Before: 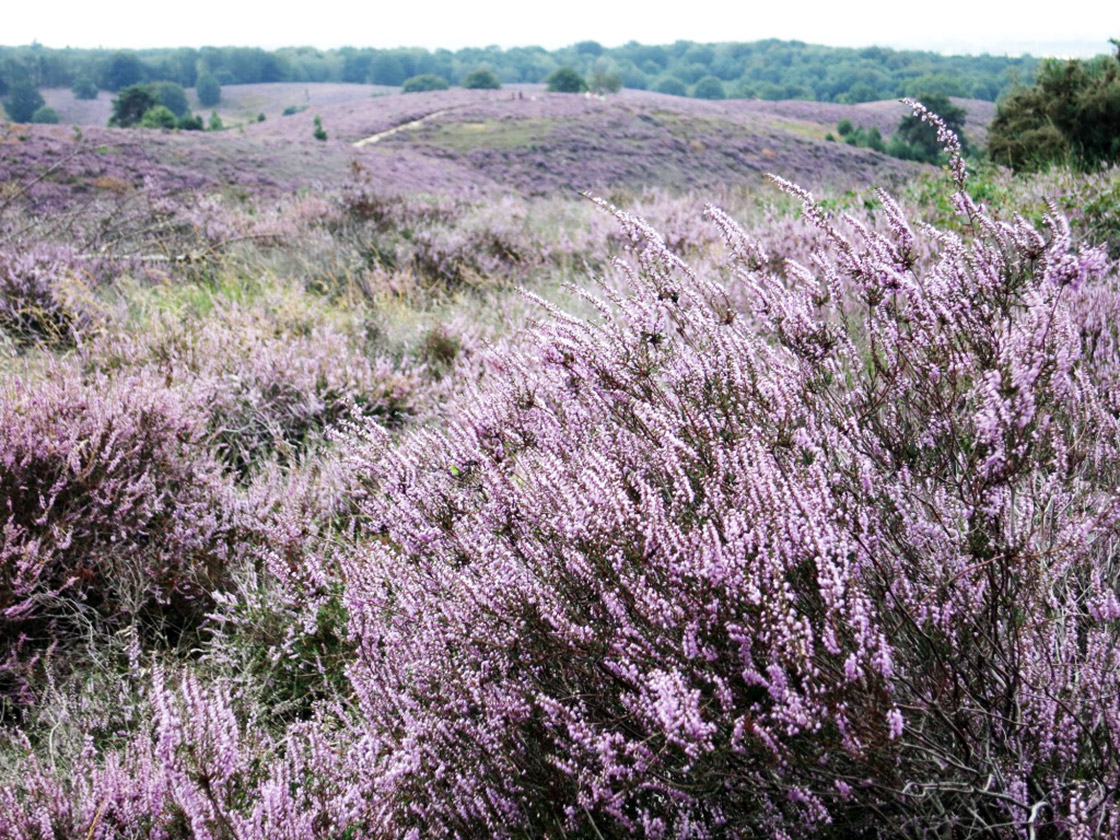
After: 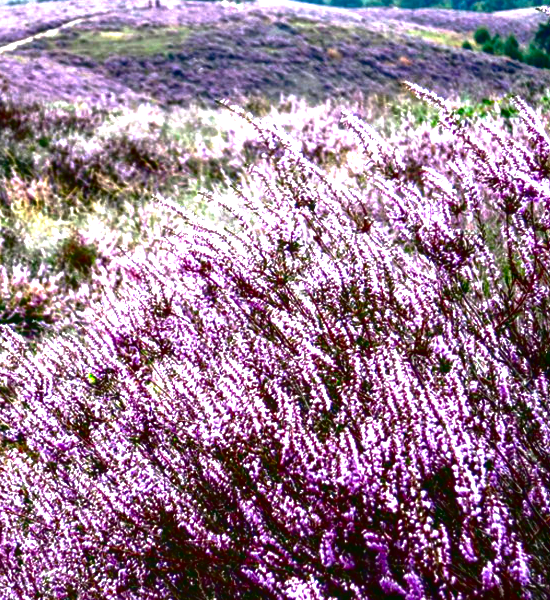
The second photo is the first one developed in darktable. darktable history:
contrast brightness saturation: brightness -0.994, saturation 0.981
local contrast: on, module defaults
crop: left 32.431%, top 10.982%, right 18.361%, bottom 17.463%
base curve: curves: ch0 [(0, 0) (0.262, 0.32) (0.722, 0.705) (1, 1)], preserve colors none
exposure: black level correction 0, exposure 0.898 EV, compensate exposure bias true, compensate highlight preservation false
